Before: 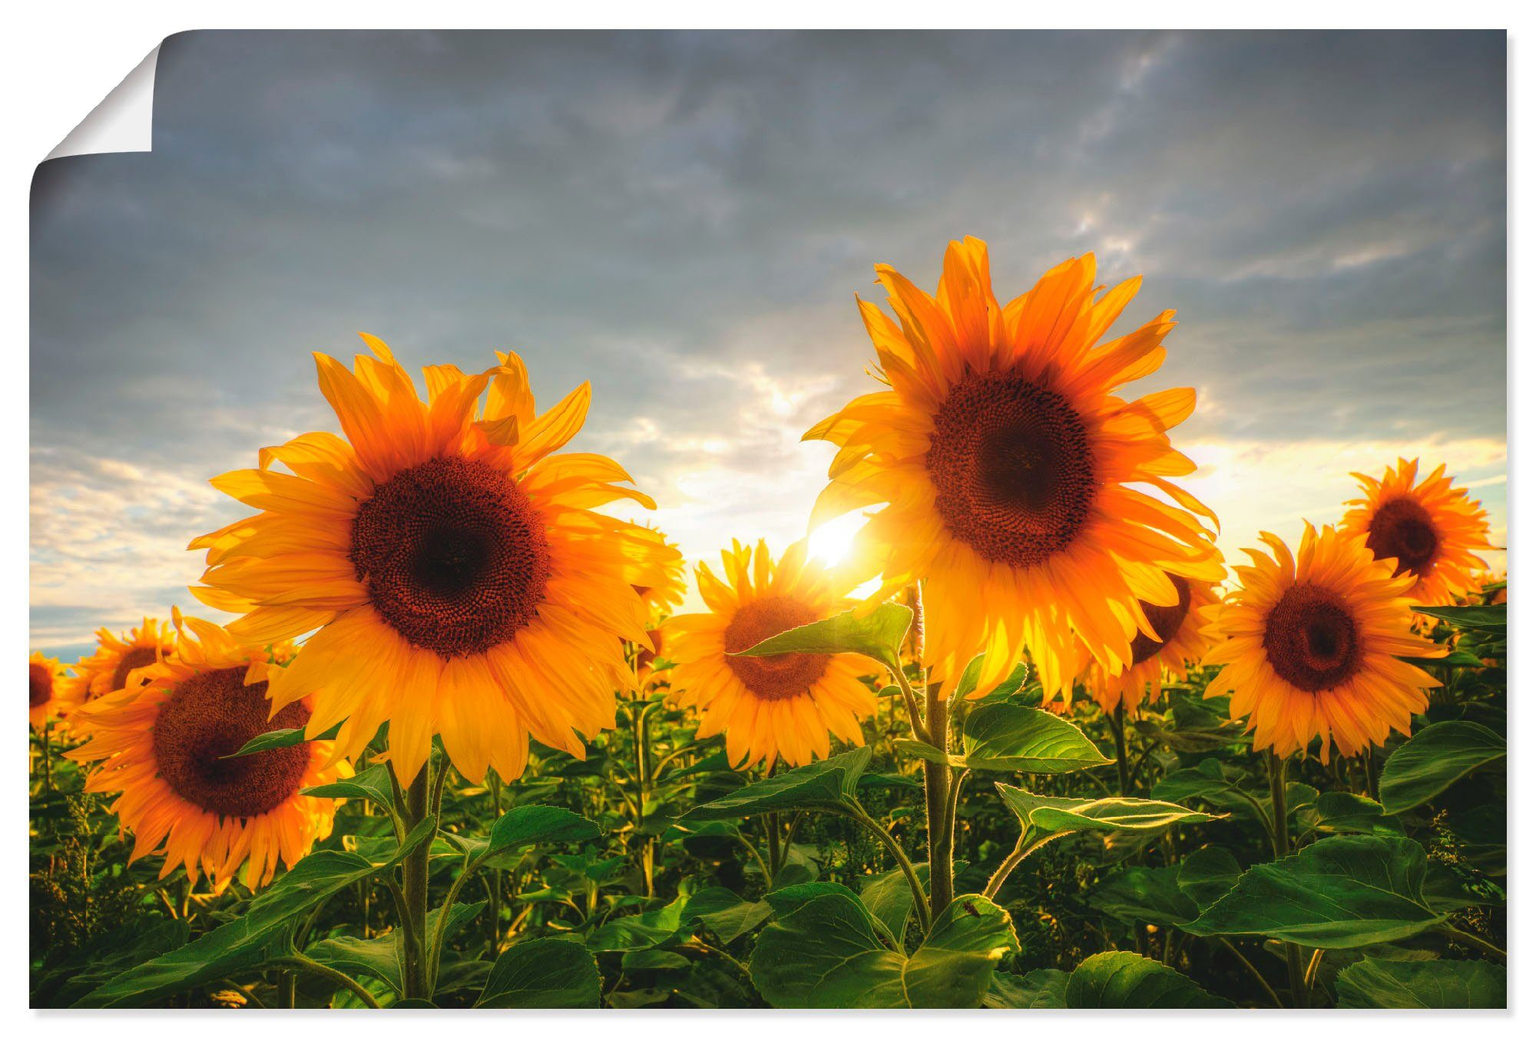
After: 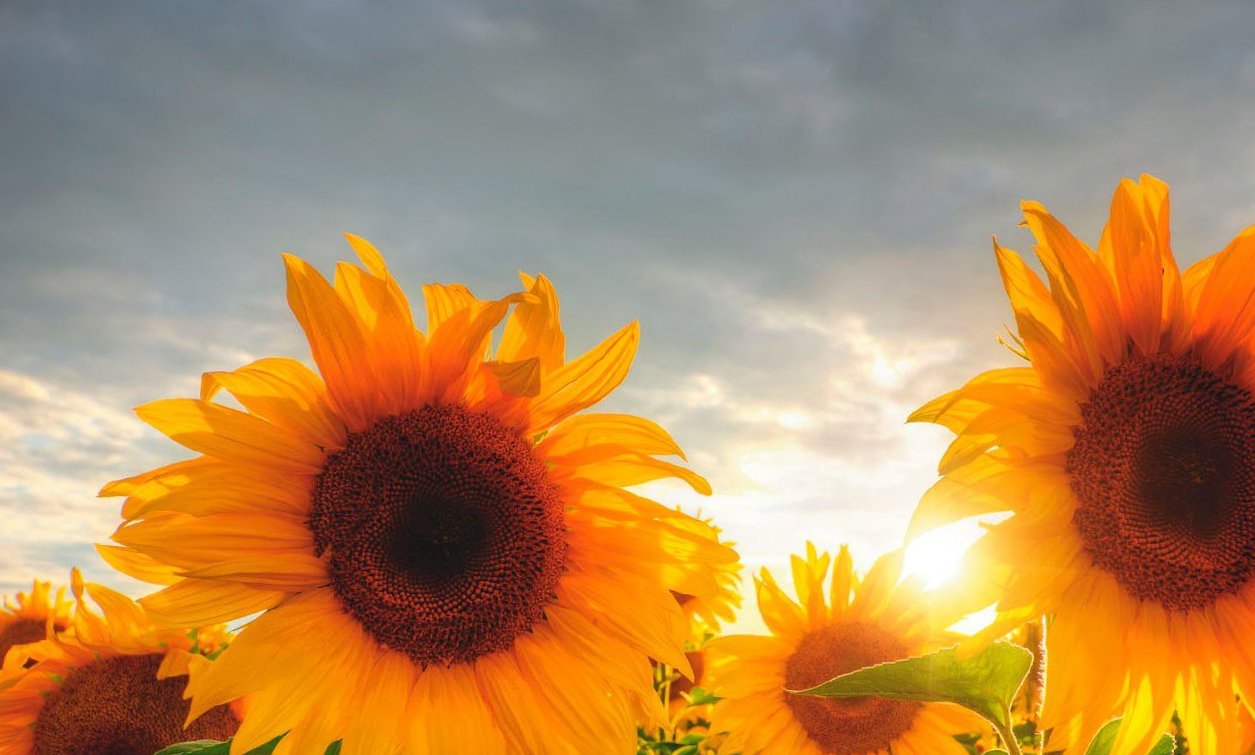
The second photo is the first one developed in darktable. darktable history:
crop and rotate: angle -4.82°, left 2.103%, top 6.92%, right 27.522%, bottom 30.481%
